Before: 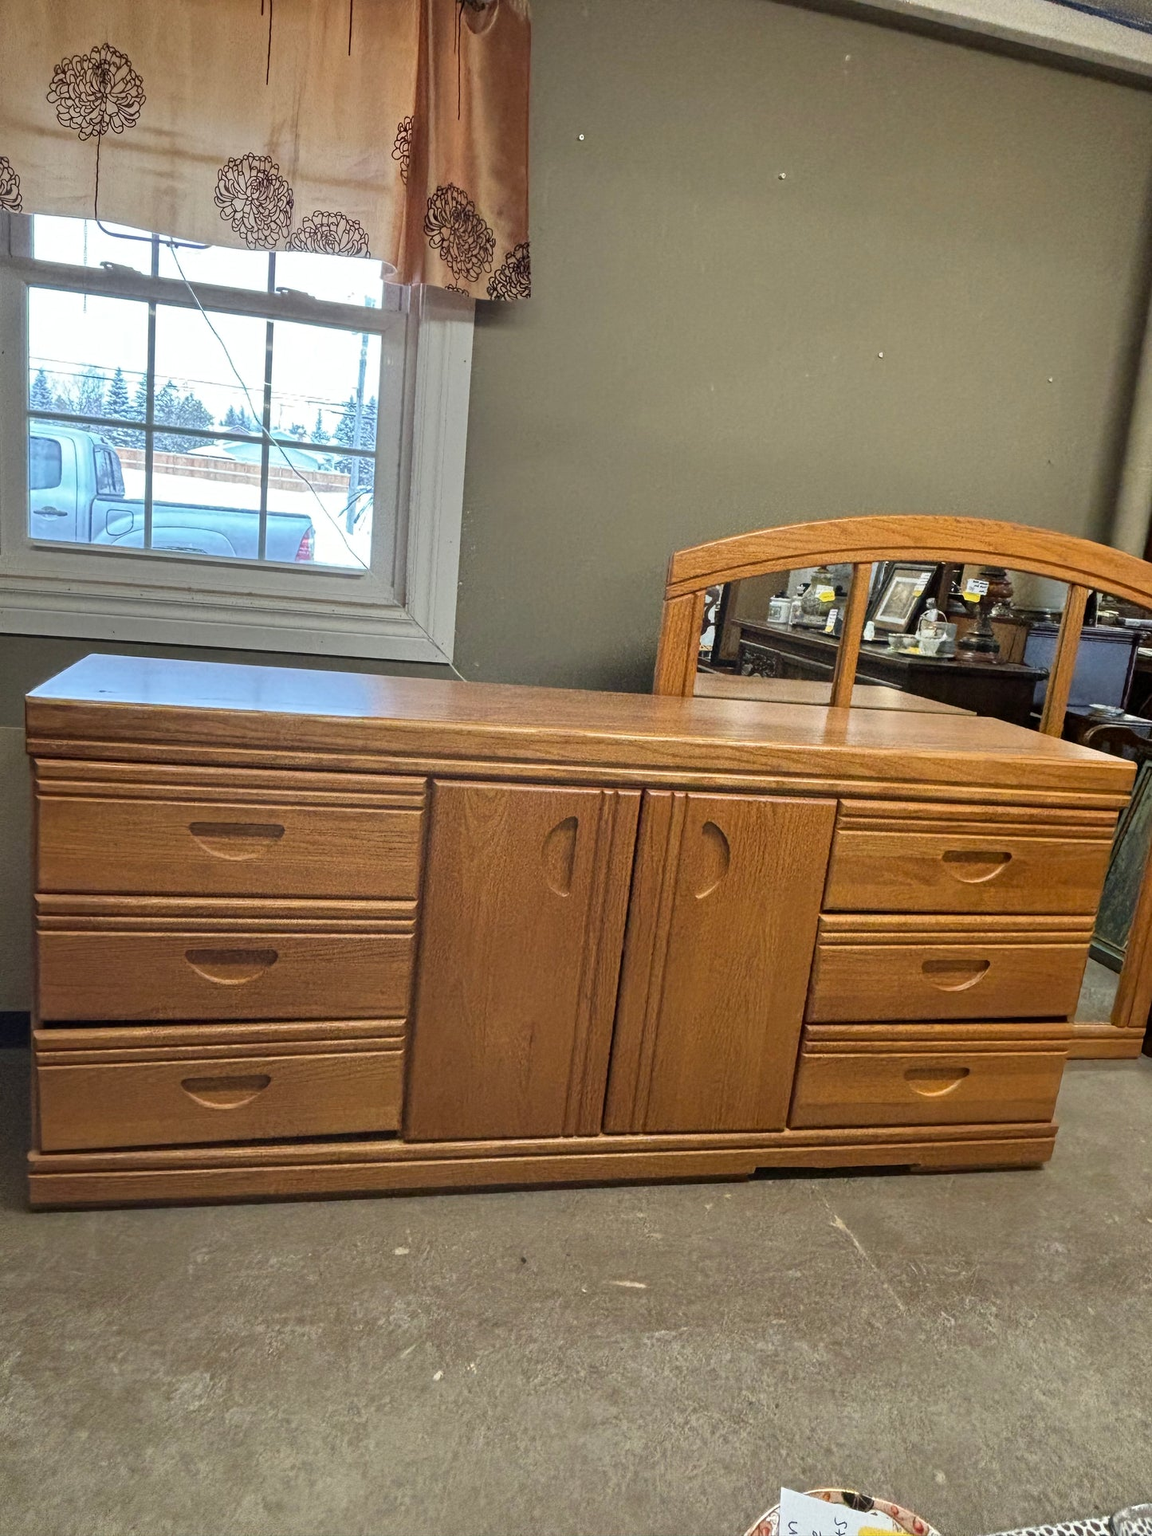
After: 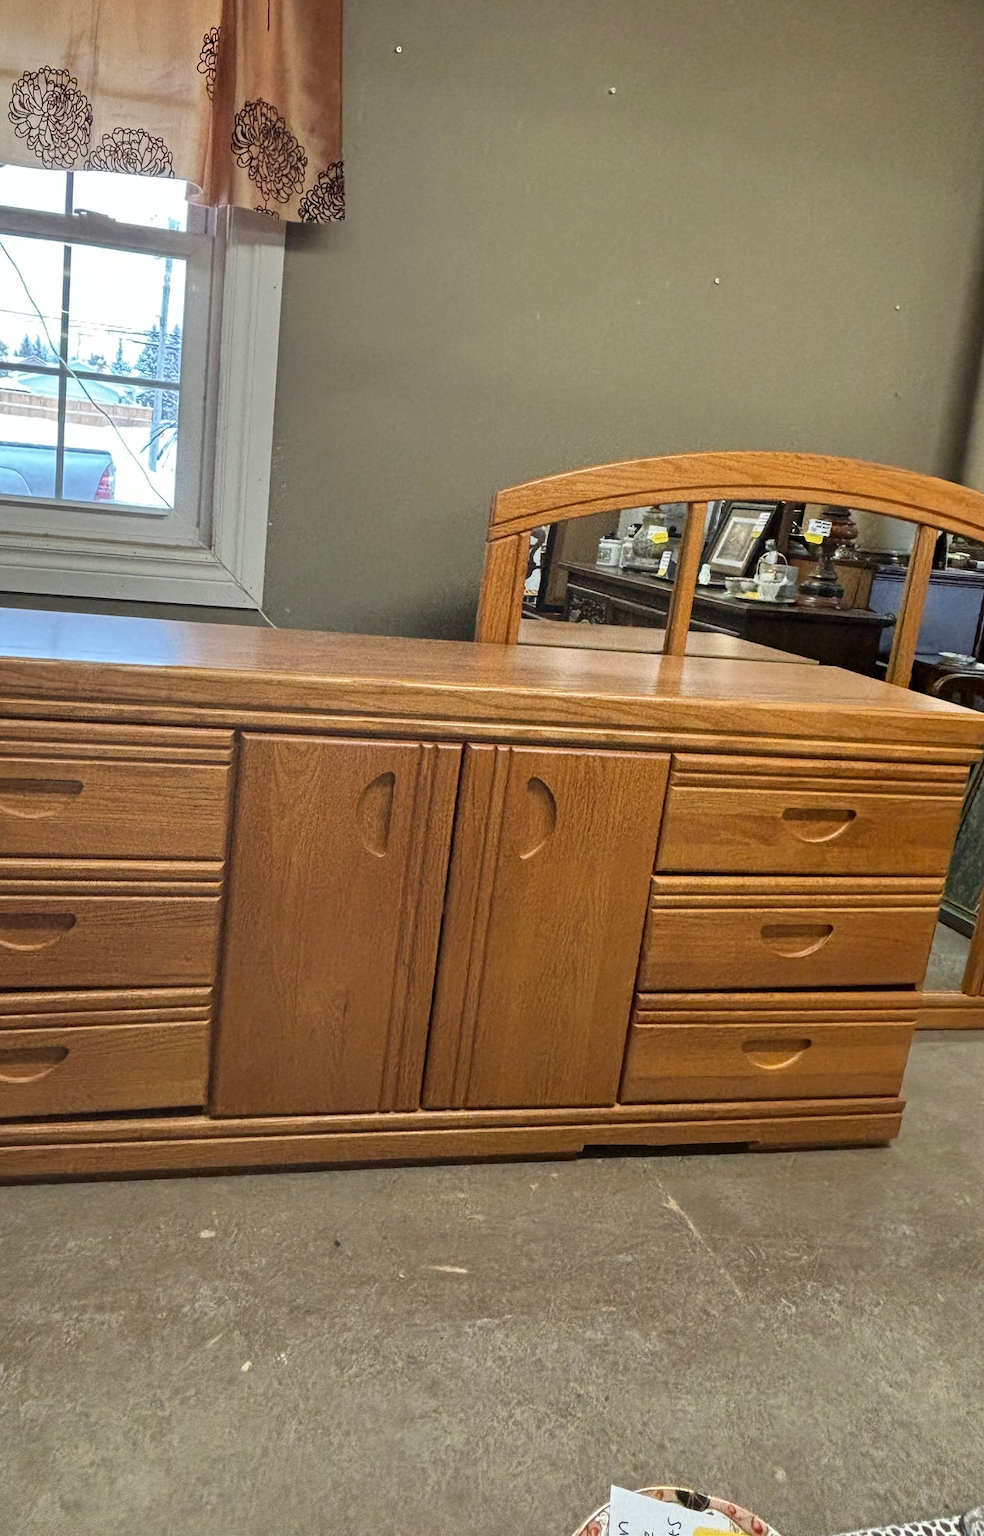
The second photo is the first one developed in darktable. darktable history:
crop and rotate: left 17.95%, top 5.928%, right 1.666%
